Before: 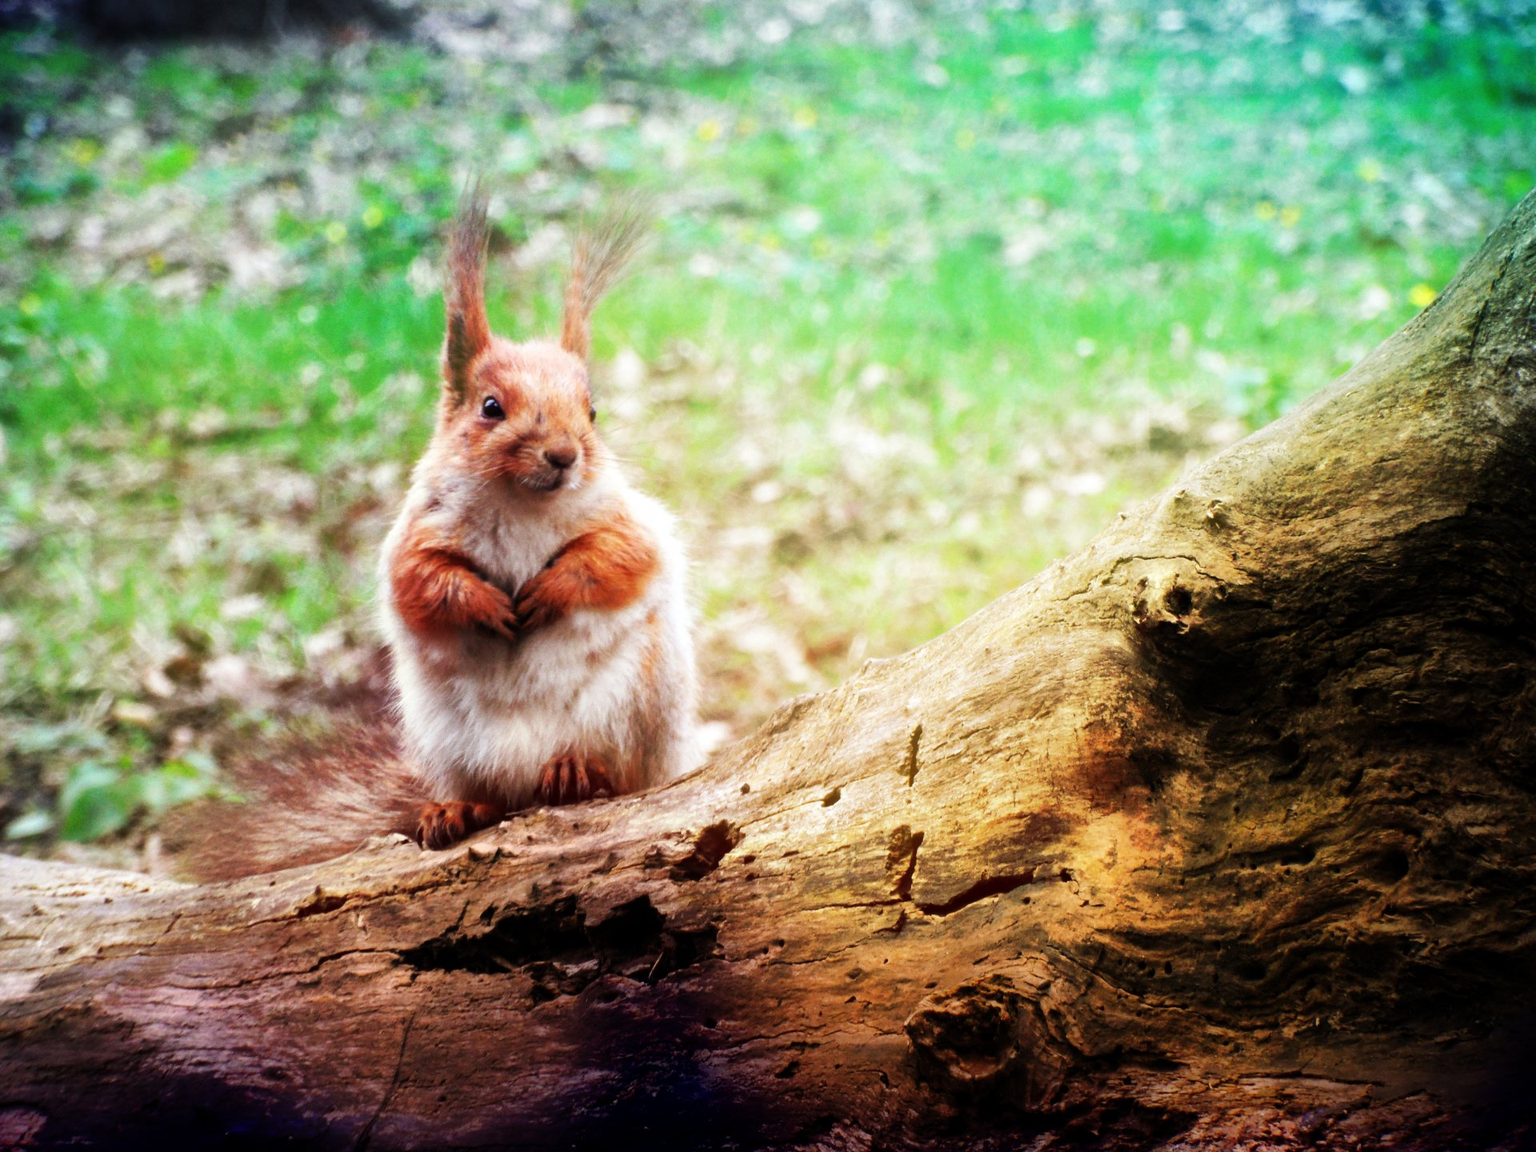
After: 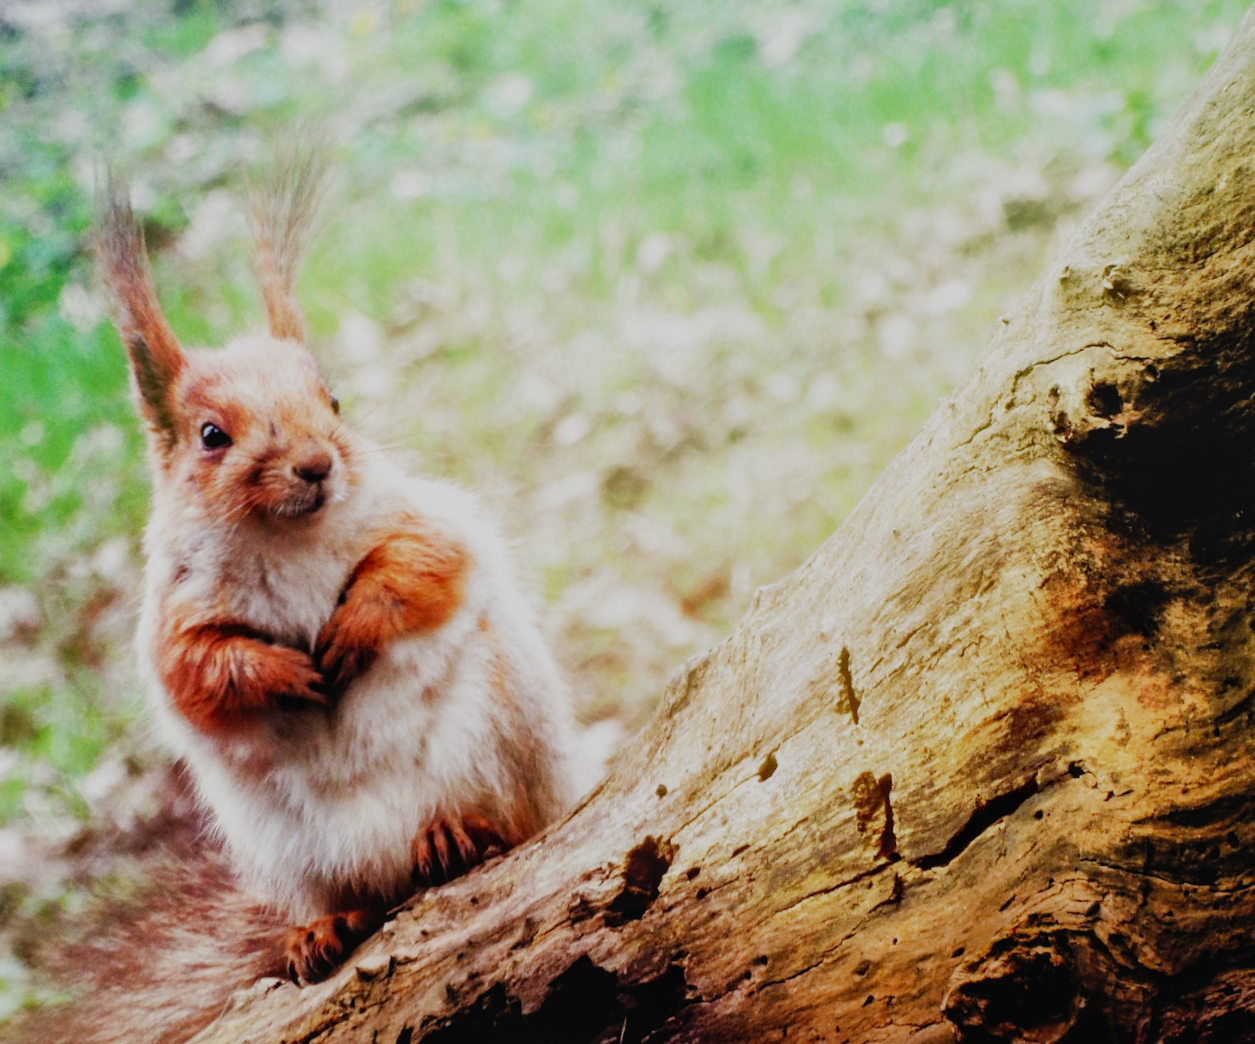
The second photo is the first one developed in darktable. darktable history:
local contrast: detail 110%
filmic rgb: black relative exposure -7.65 EV, white relative exposure 4.56 EV, hardness 3.61, preserve chrominance no, color science v5 (2021)
crop and rotate: angle 18.01°, left 7.003%, right 3.882%, bottom 1.12%
